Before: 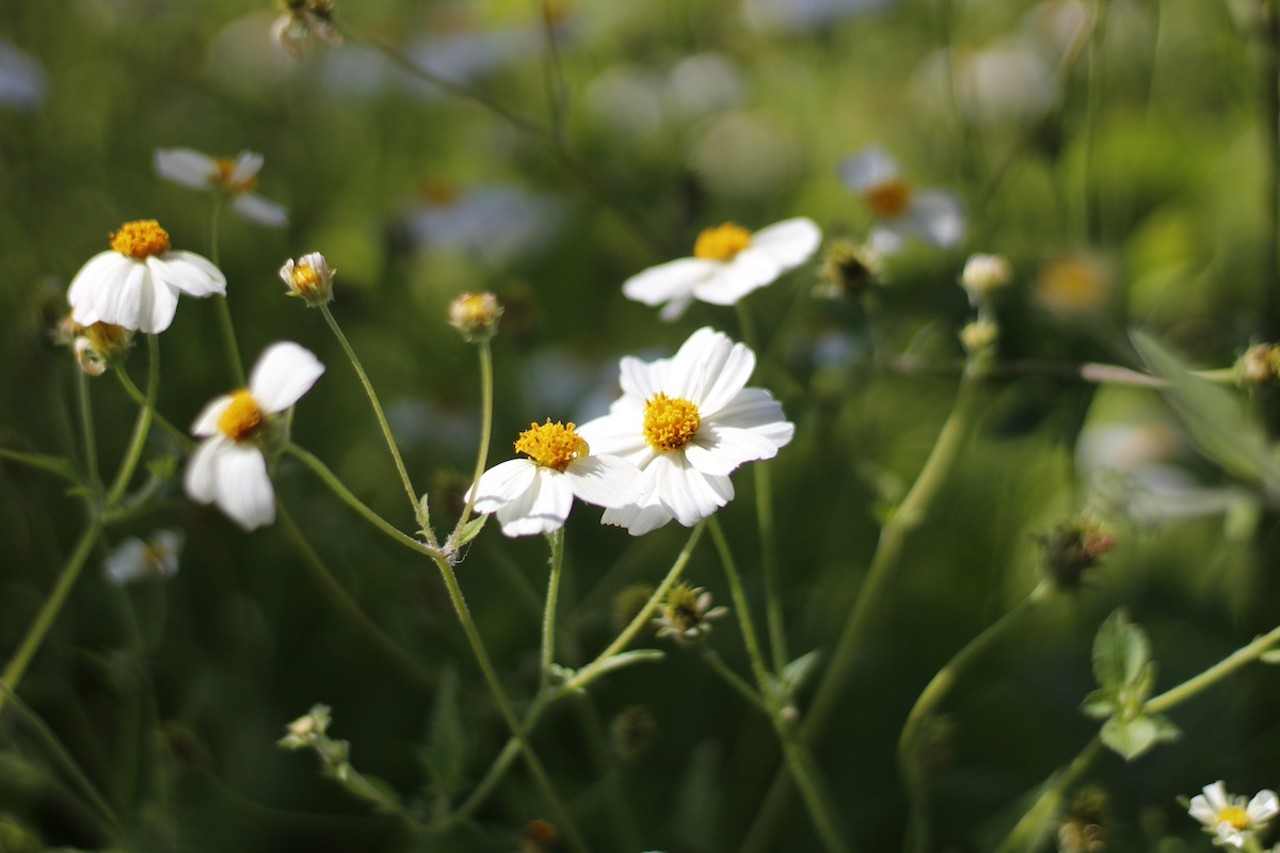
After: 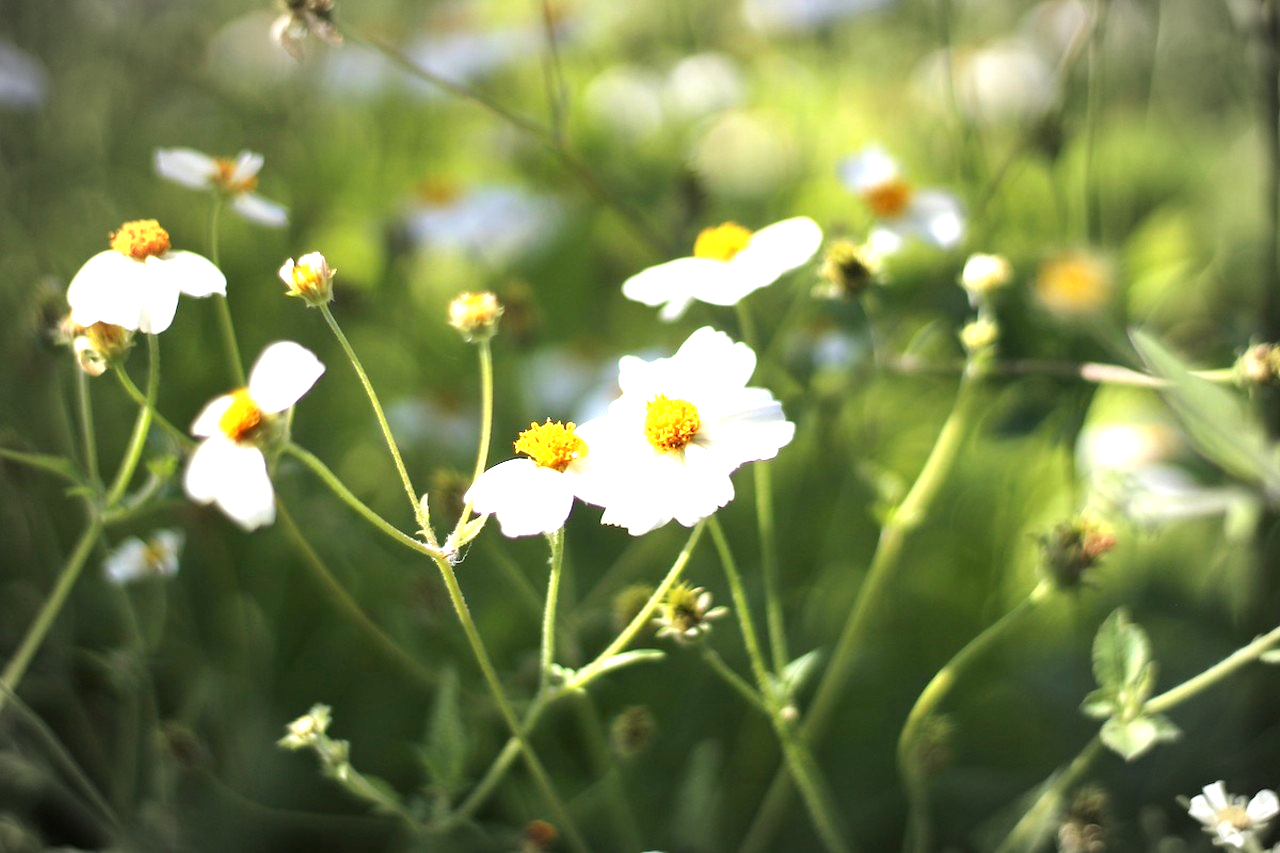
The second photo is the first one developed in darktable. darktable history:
vignetting: automatic ratio true
exposure: black level correction 0.001, exposure 1.735 EV, compensate highlight preservation false
